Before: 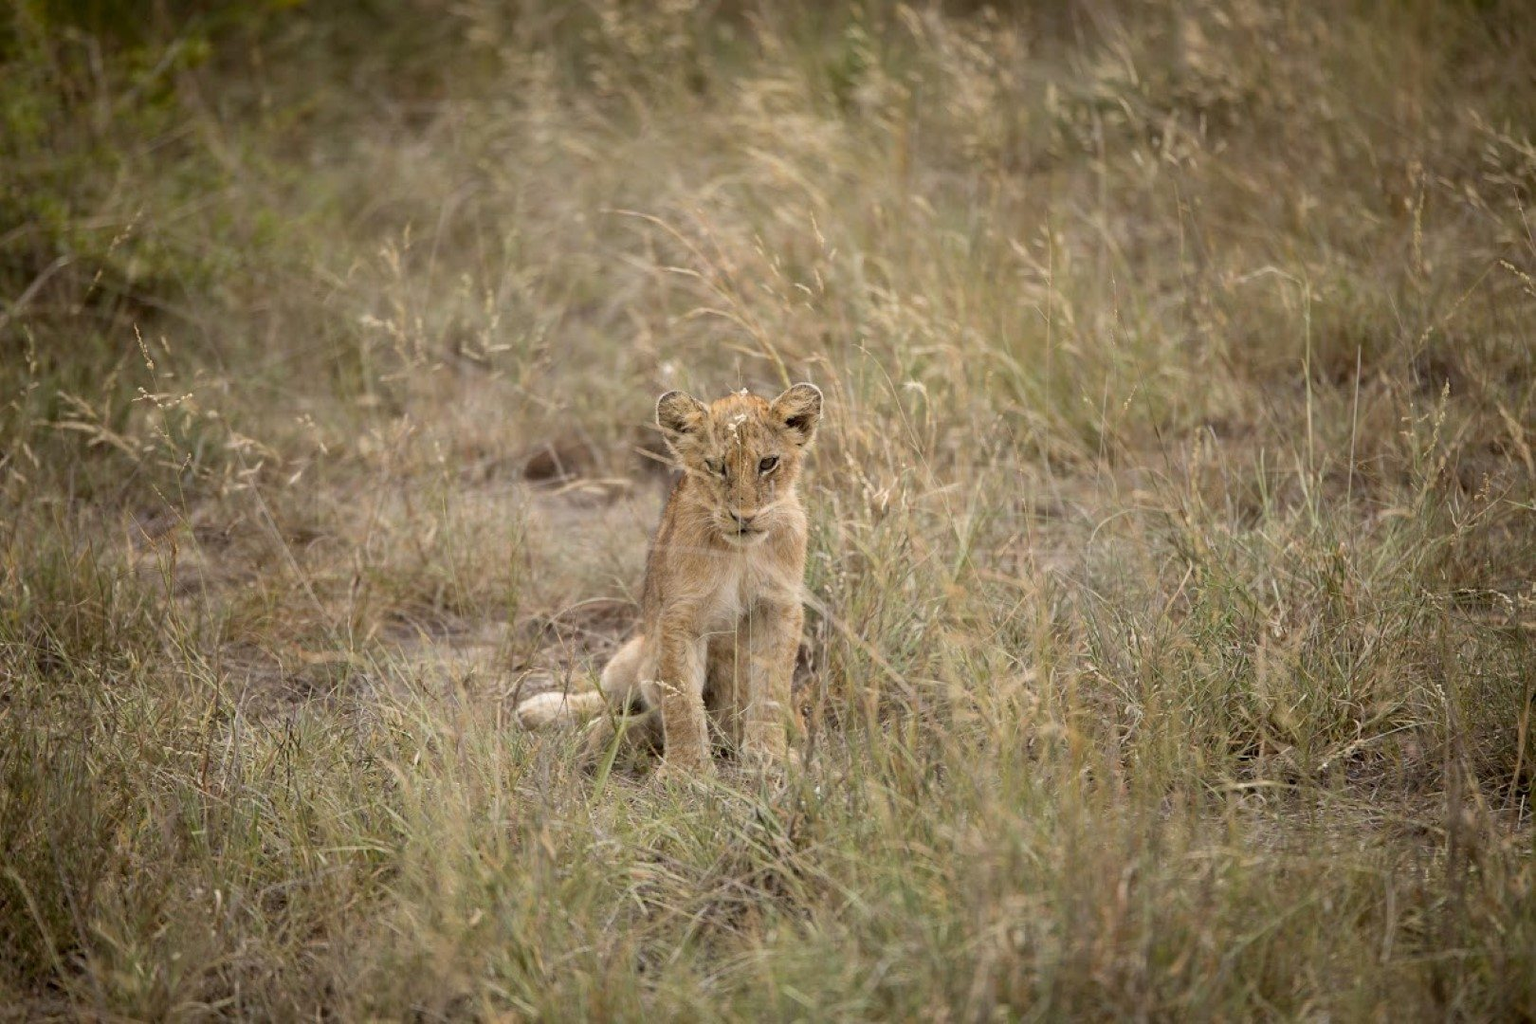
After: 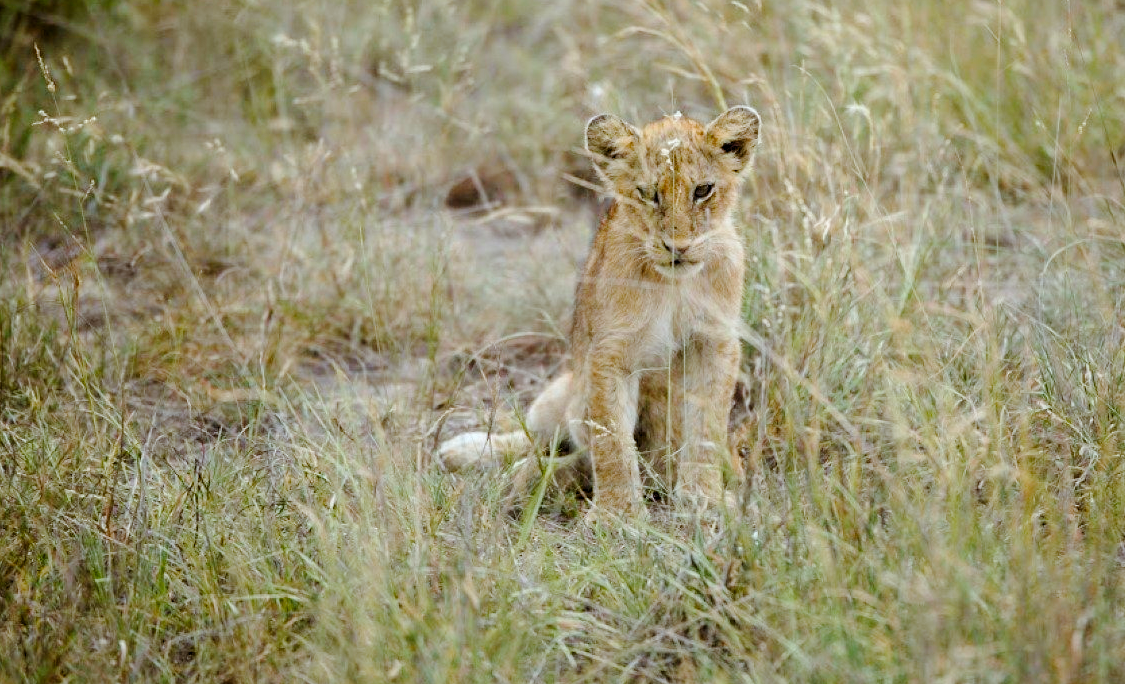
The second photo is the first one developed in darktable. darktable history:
color balance rgb: linear chroma grading › global chroma 14.396%, perceptual saturation grading › global saturation 20%, perceptual saturation grading › highlights -25.221%, perceptual saturation grading › shadows 24.496%, contrast -9.483%
crop: left 6.612%, top 27.676%, right 23.904%, bottom 8.967%
tone curve: curves: ch0 [(0, 0) (0.105, 0.068) (0.181, 0.14) (0.28, 0.259) (0.384, 0.404) (0.485, 0.531) (0.638, 0.681) (0.87, 0.883) (1, 0.977)]; ch1 [(0, 0) (0.161, 0.092) (0.35, 0.33) (0.379, 0.401) (0.456, 0.469) (0.501, 0.499) (0.516, 0.524) (0.562, 0.569) (0.635, 0.646) (1, 1)]; ch2 [(0, 0) (0.371, 0.362) (0.437, 0.437) (0.5, 0.5) (0.53, 0.524) (0.56, 0.561) (0.622, 0.606) (1, 1)], preserve colors none
levels: levels [0.062, 0.494, 0.925]
color calibration: illuminant F (fluorescent), F source F9 (Cool White Deluxe 4150 K) – high CRI, x 0.374, y 0.373, temperature 4160.49 K
